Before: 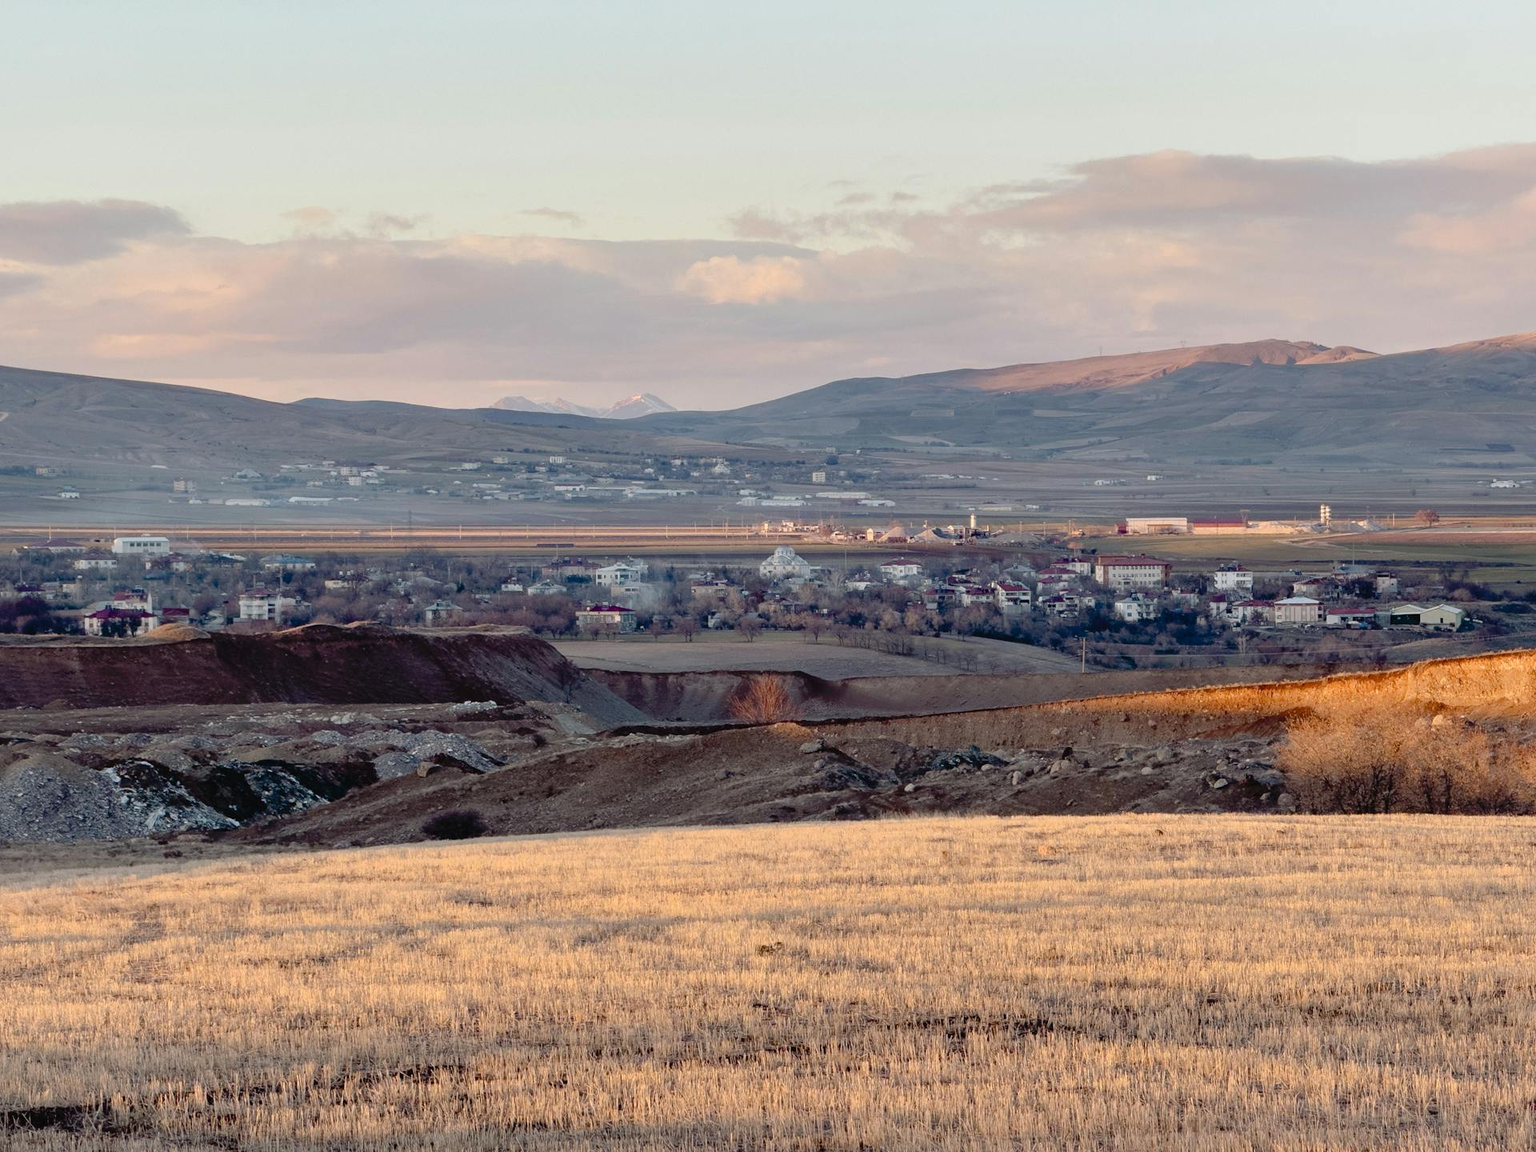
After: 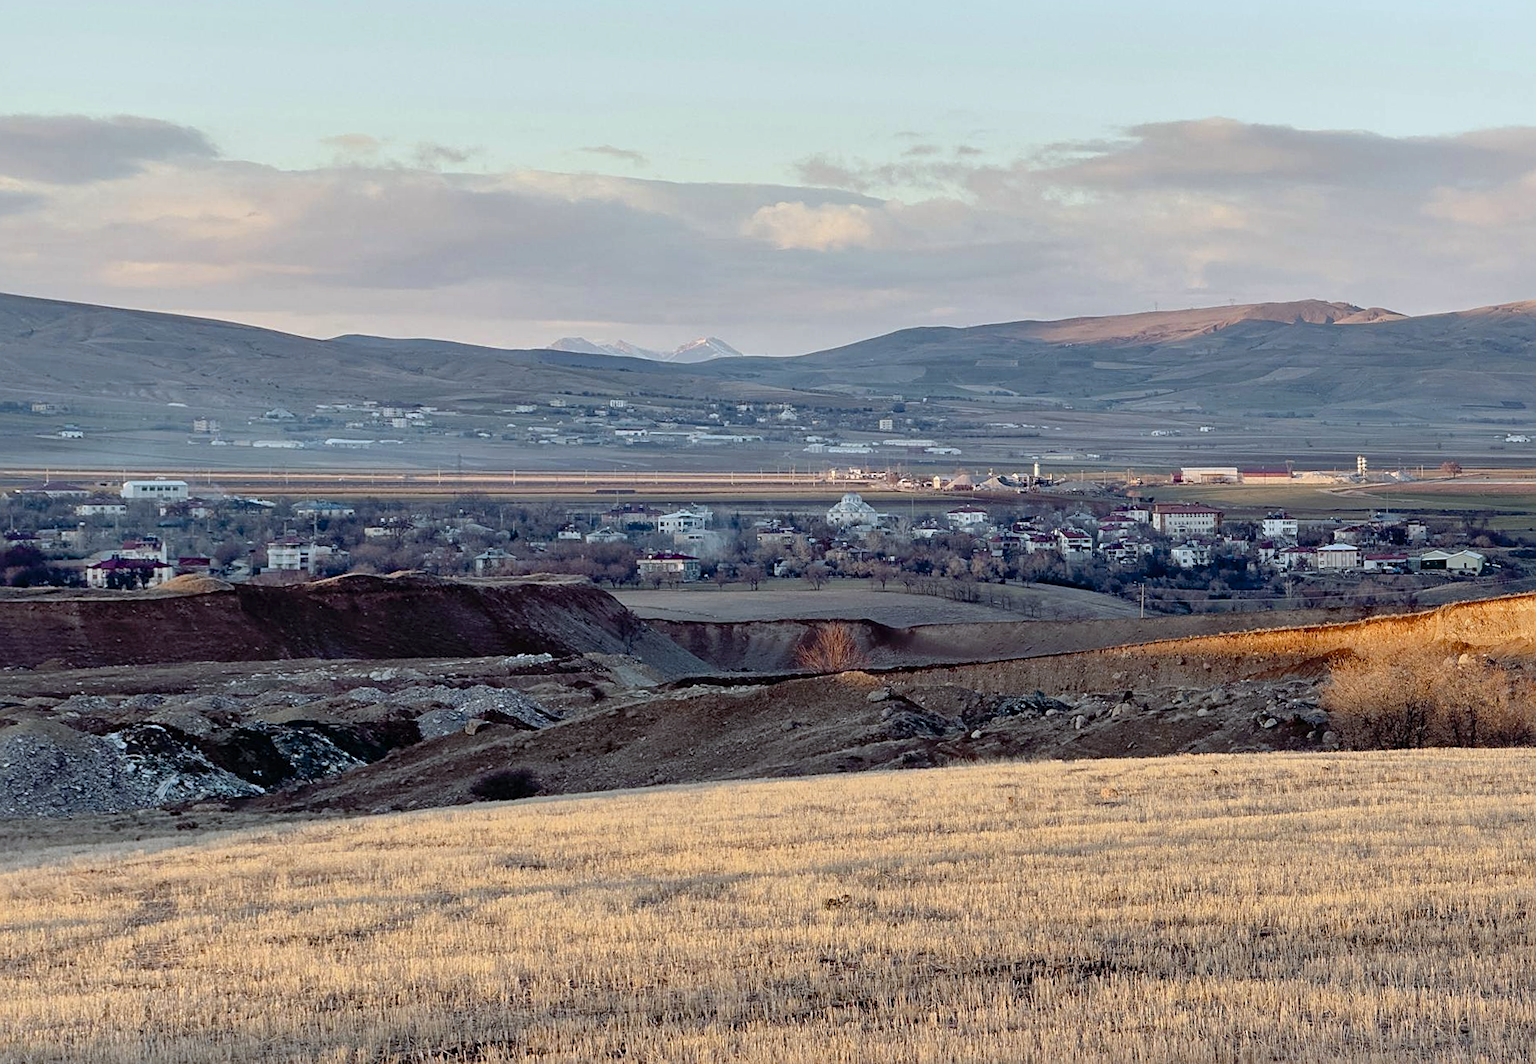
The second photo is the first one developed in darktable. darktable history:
local contrast: mode bilateral grid, contrast 20, coarseness 50, detail 120%, midtone range 0.2
white balance: red 0.925, blue 1.046
sharpen: on, module defaults
rotate and perspective: rotation -0.013°, lens shift (vertical) -0.027, lens shift (horizontal) 0.178, crop left 0.016, crop right 0.989, crop top 0.082, crop bottom 0.918
